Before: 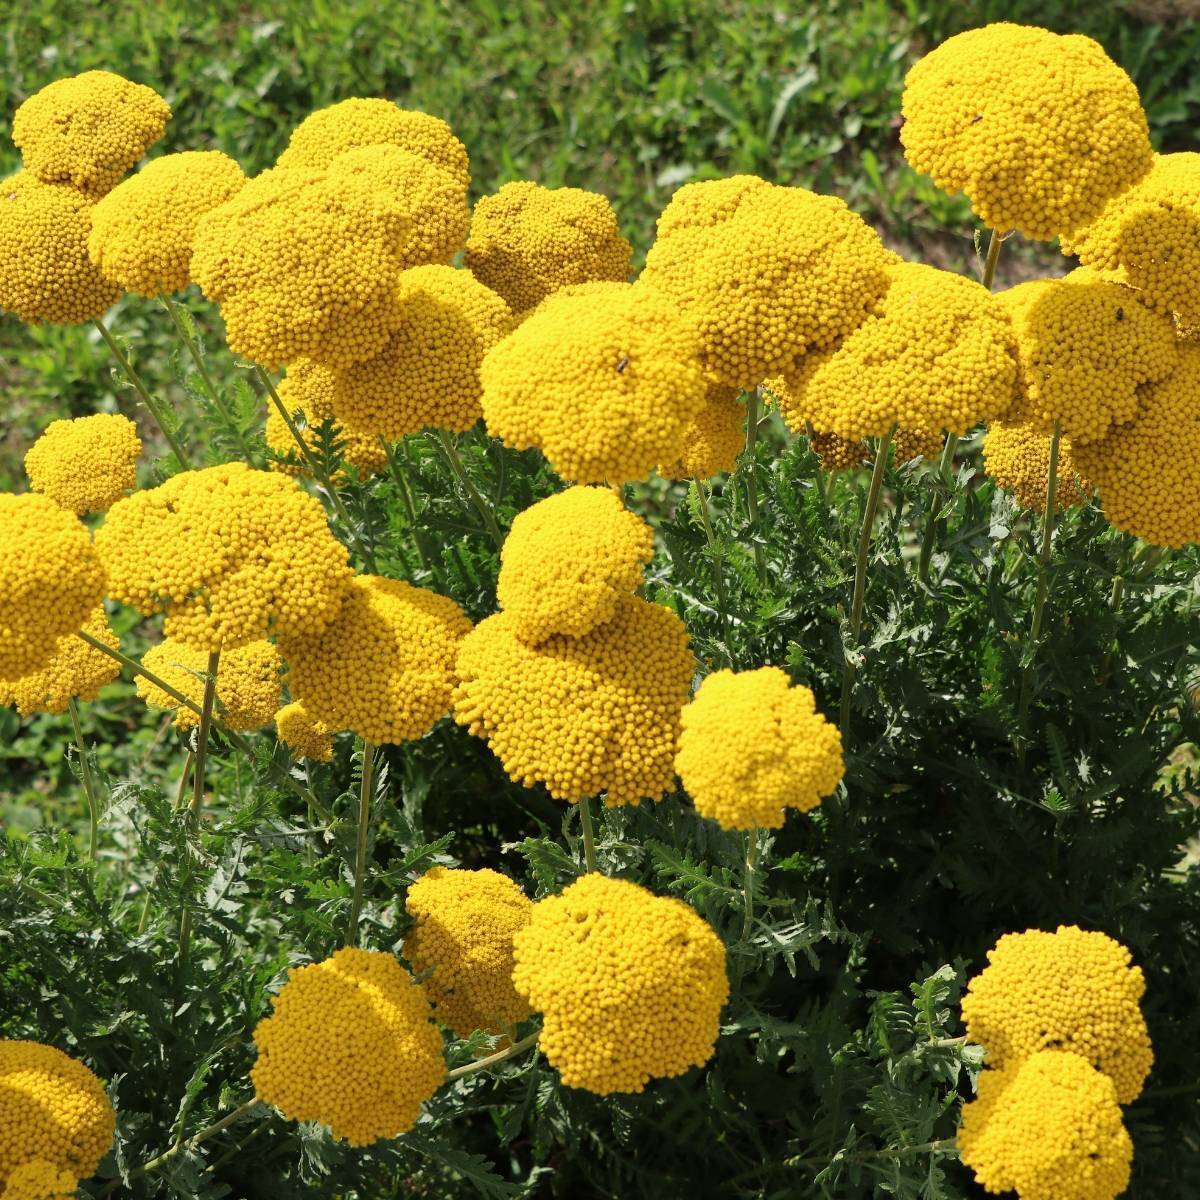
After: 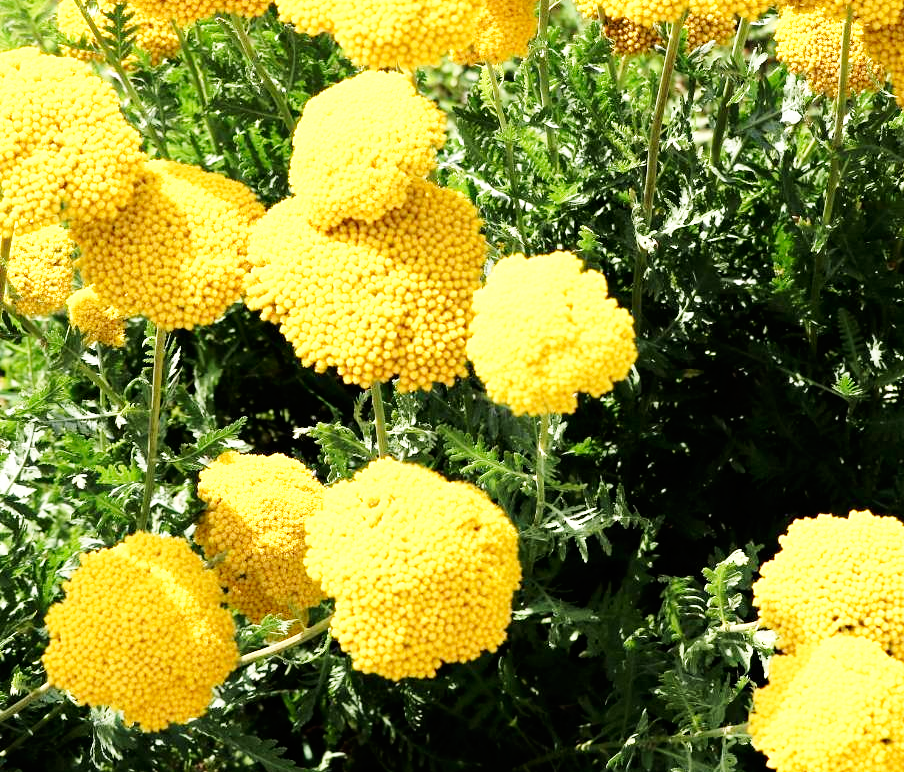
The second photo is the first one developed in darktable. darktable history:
crop and rotate: left 17.398%, top 34.587%, right 7.251%, bottom 1.033%
tone equalizer: -8 EV -0.711 EV, -7 EV -0.666 EV, -6 EV -0.588 EV, -5 EV -0.382 EV, -3 EV 0.4 EV, -2 EV 0.6 EV, -1 EV 0.678 EV, +0 EV 0.741 EV
base curve: curves: ch0 [(0, 0) (0.005, 0.002) (0.15, 0.3) (0.4, 0.7) (0.75, 0.95) (1, 1)], preserve colors none
